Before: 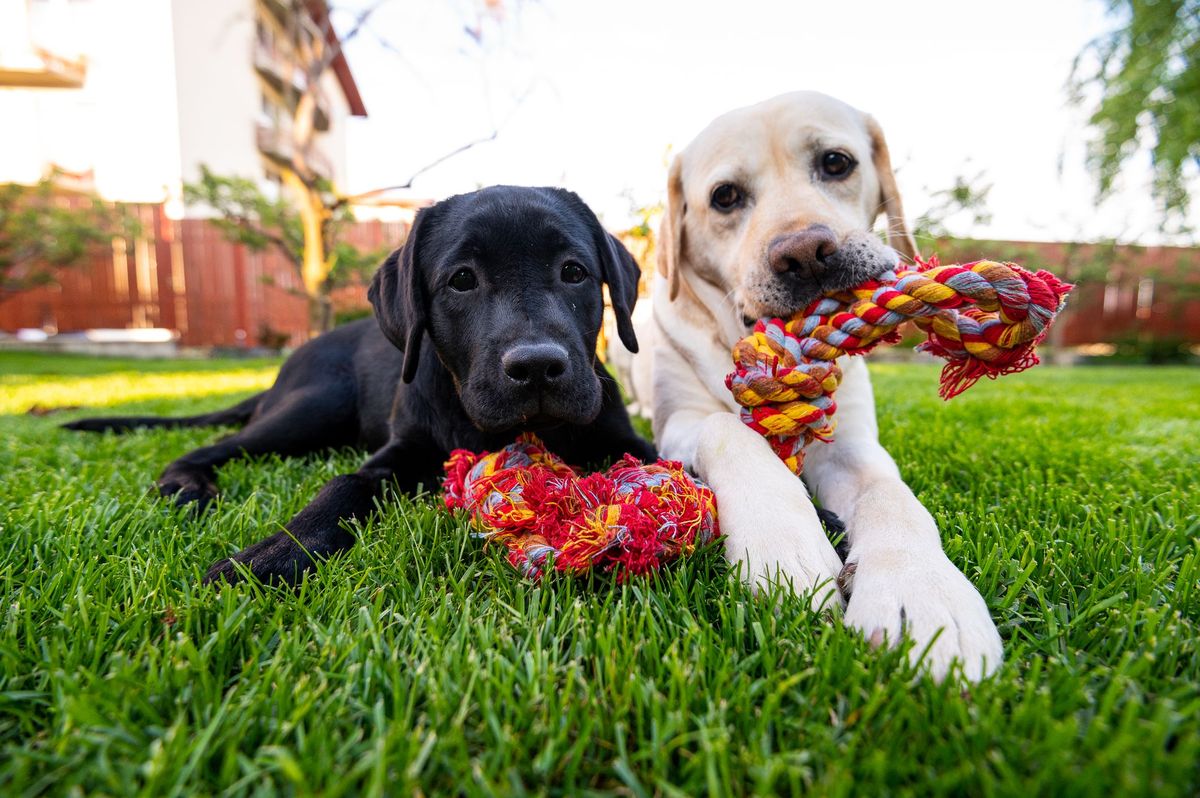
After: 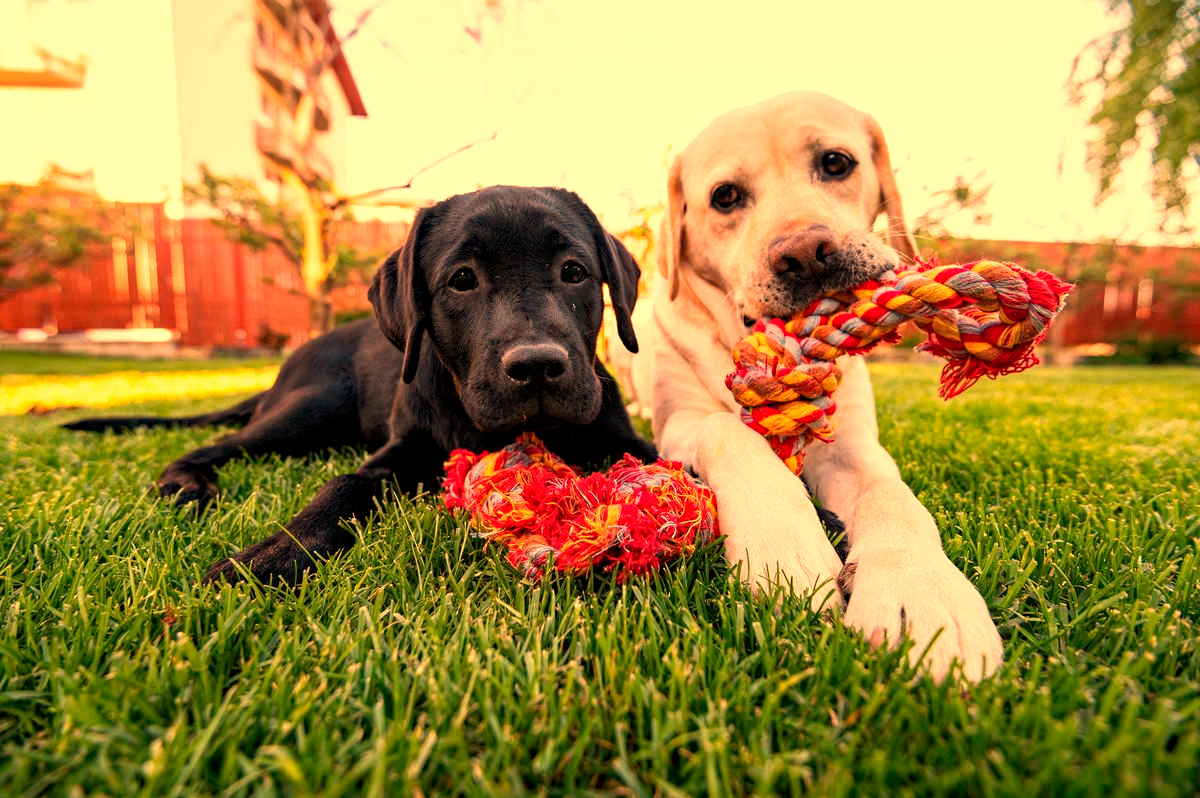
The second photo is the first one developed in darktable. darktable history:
sharpen: radius 5.325, amount 0.312, threshold 26.433
local contrast: highlights 100%, shadows 100%, detail 120%, midtone range 0.2
haze removal: compatibility mode true, adaptive false
white balance: red 1.467, blue 0.684
